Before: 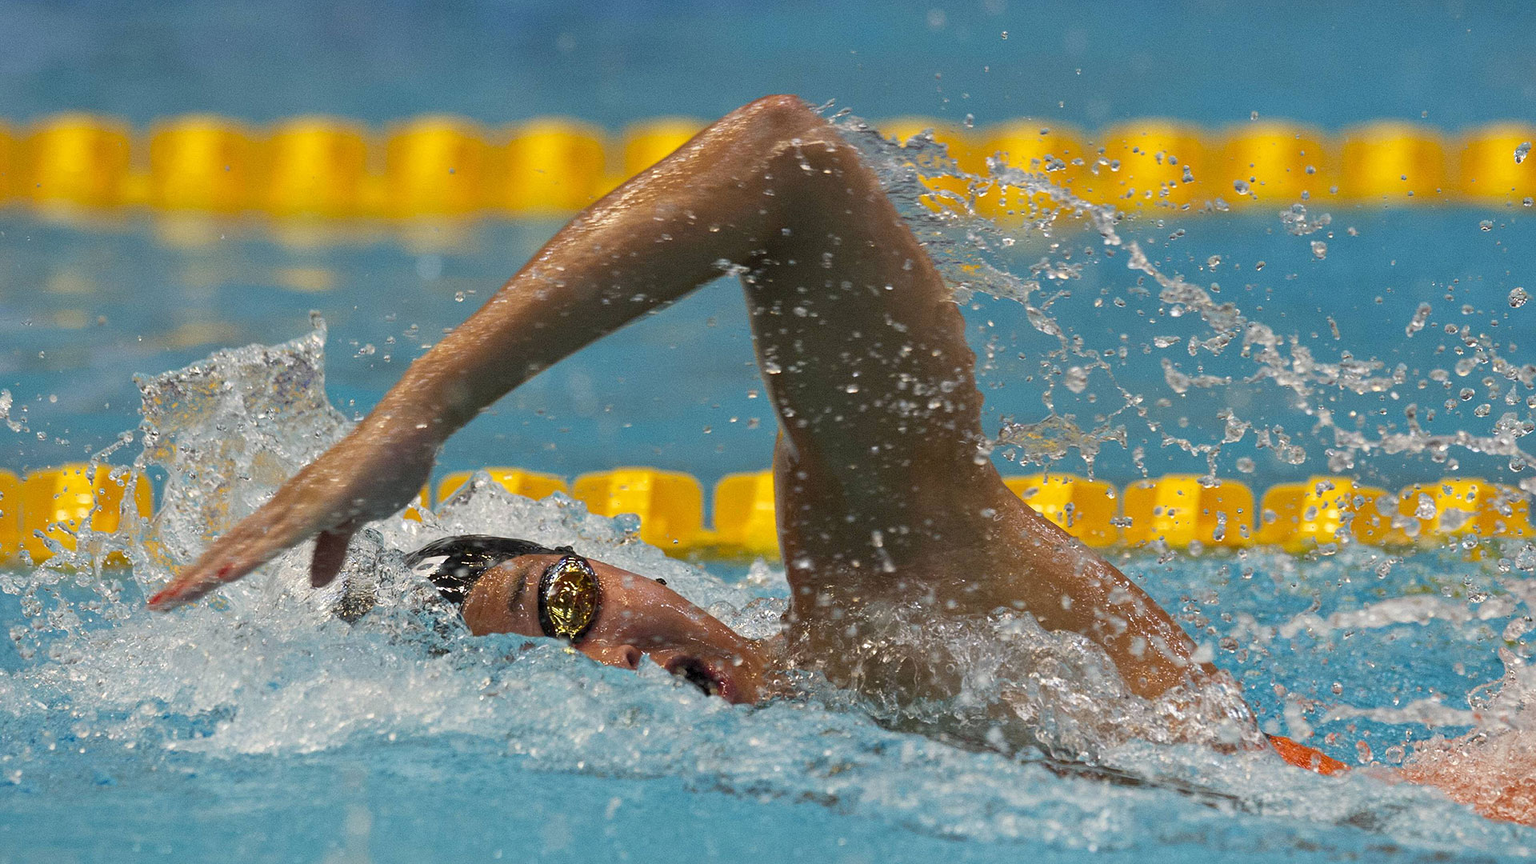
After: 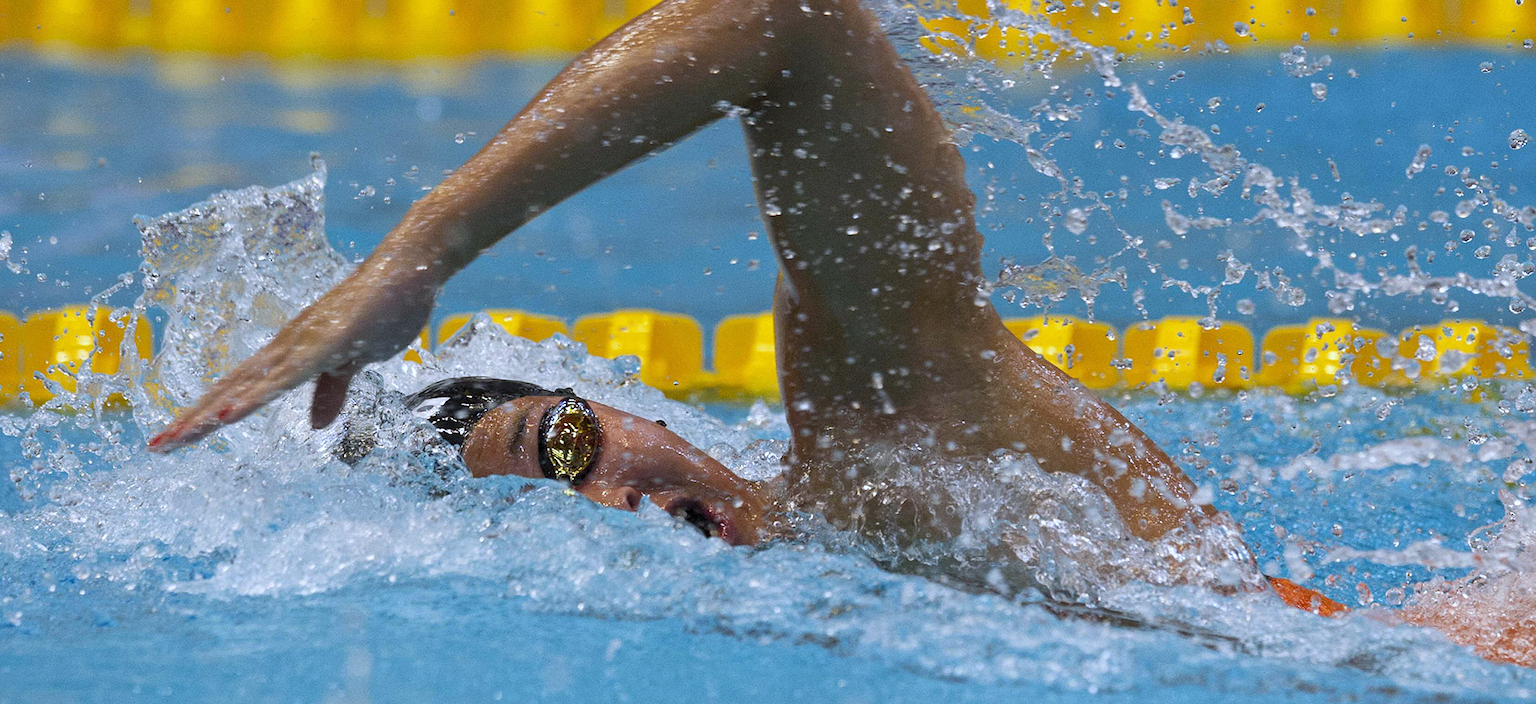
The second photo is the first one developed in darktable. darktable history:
crop and rotate: top 18.507%
white balance: red 0.948, green 1.02, blue 1.176
